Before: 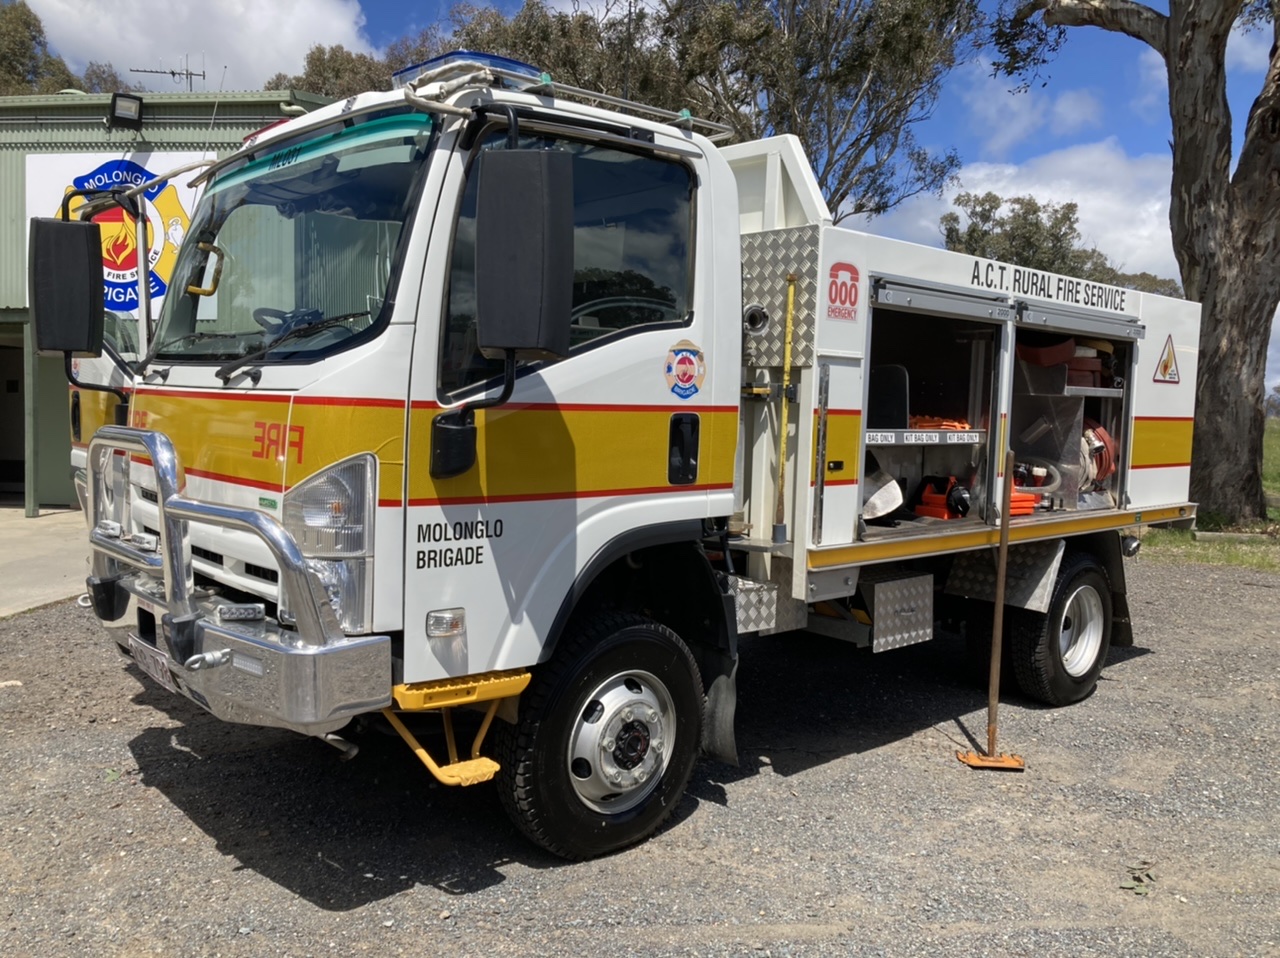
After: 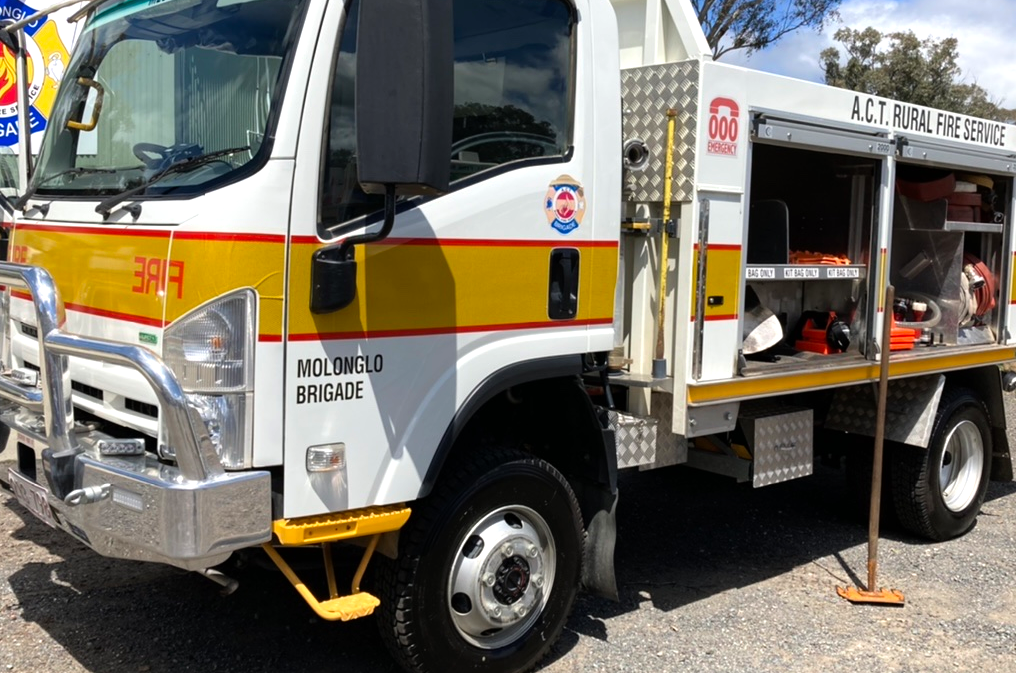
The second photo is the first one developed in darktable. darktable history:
tone equalizer: -8 EV -0.432 EV, -7 EV -0.422 EV, -6 EV -0.319 EV, -5 EV -0.225 EV, -3 EV 0.197 EV, -2 EV 0.321 EV, -1 EV 0.4 EV, +0 EV 0.387 EV, smoothing 1
crop: left 9.451%, top 17.297%, right 11.102%, bottom 12.404%
